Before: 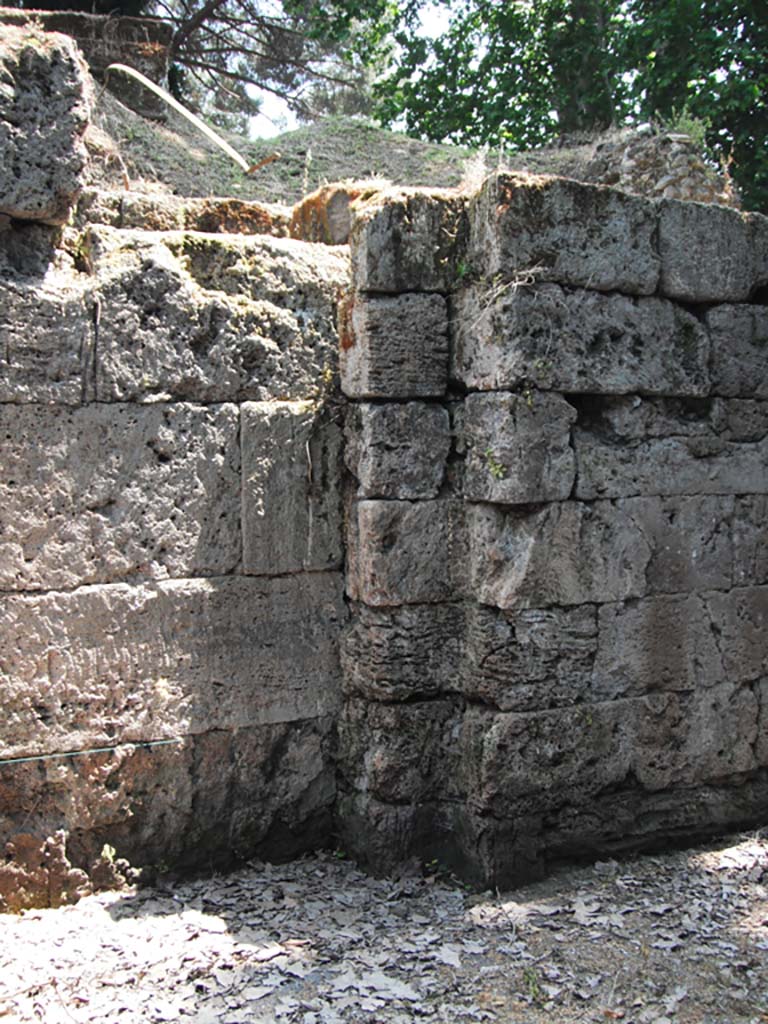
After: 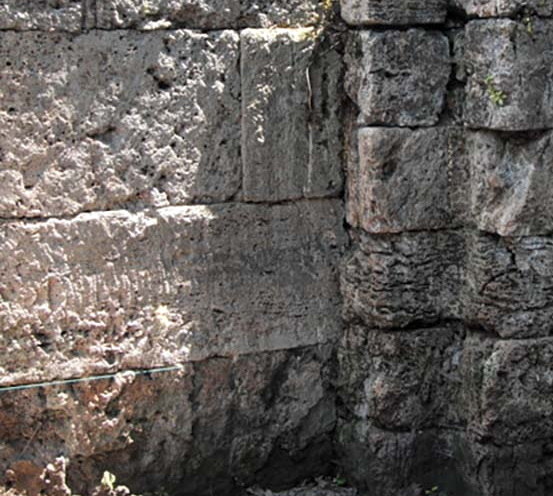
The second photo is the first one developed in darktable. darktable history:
local contrast: highlights 100%, shadows 100%, detail 120%, midtone range 0.2
crop: top 36.498%, right 27.964%, bottom 14.995%
